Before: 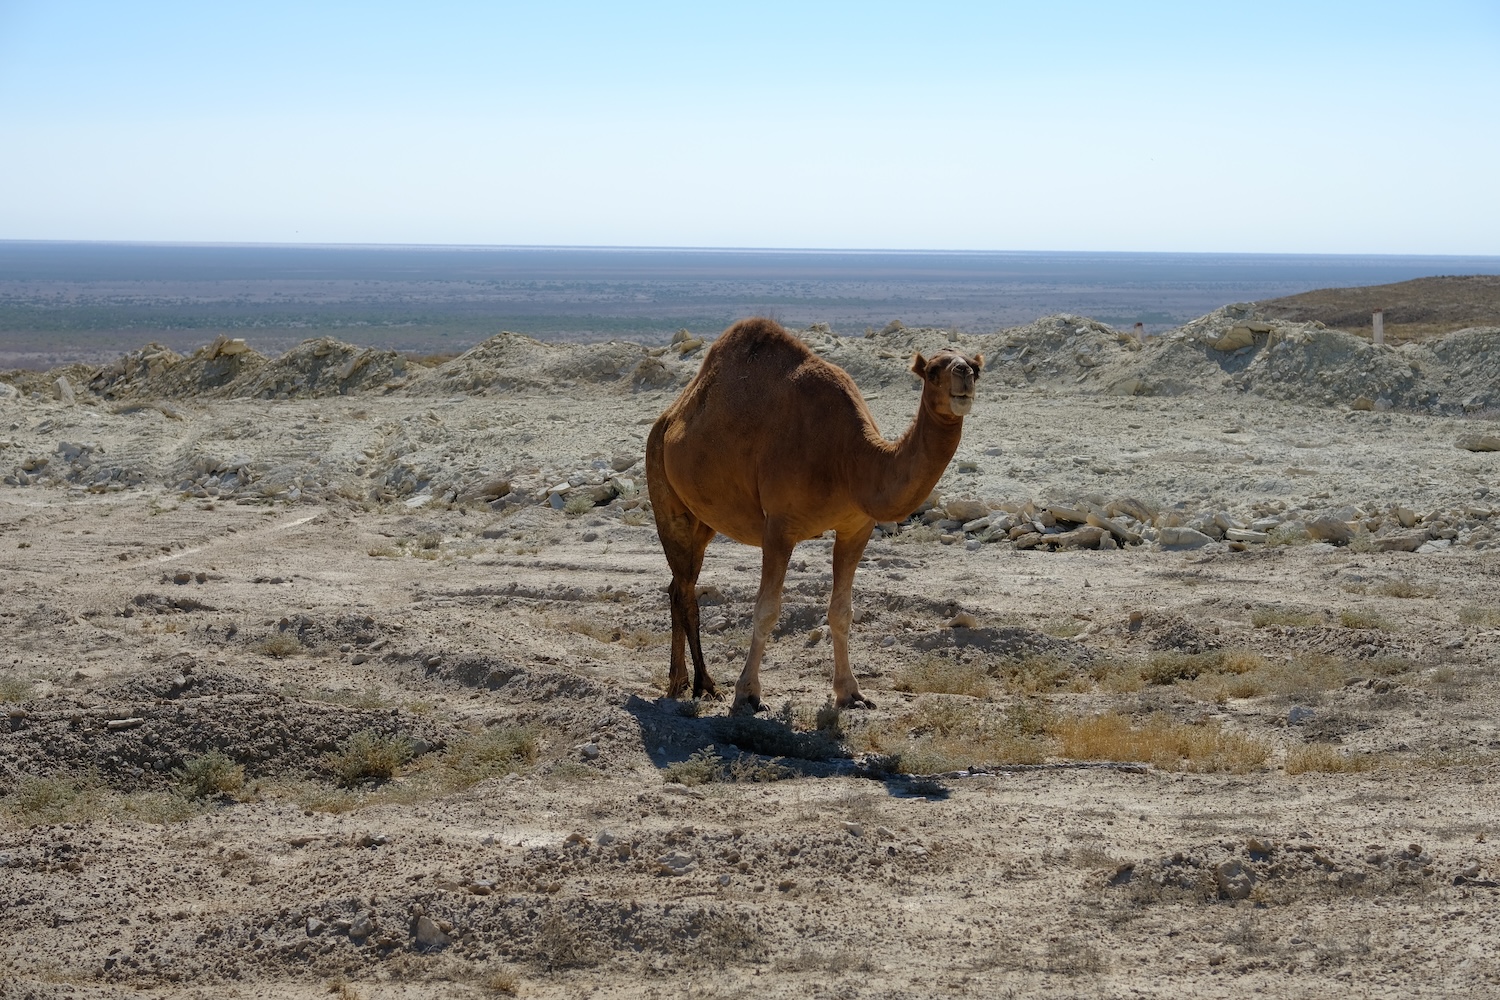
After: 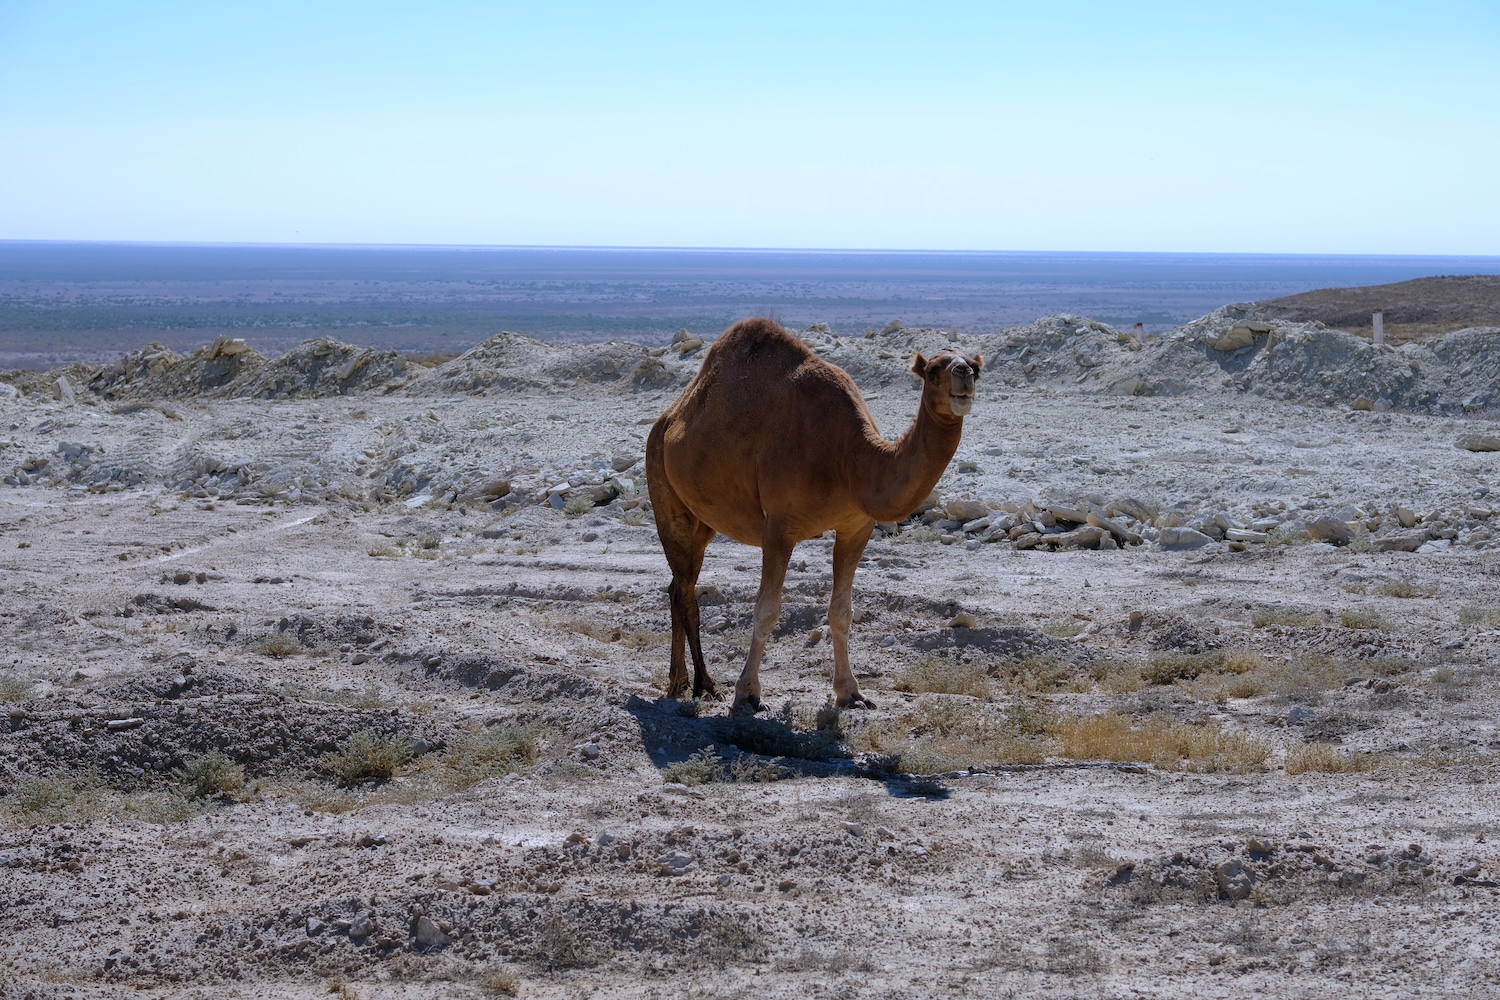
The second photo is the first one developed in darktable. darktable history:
color calibration: illuminant custom, x 0.373, y 0.388, temperature 4269.97 K
contrast brightness saturation: contrast 0.07
